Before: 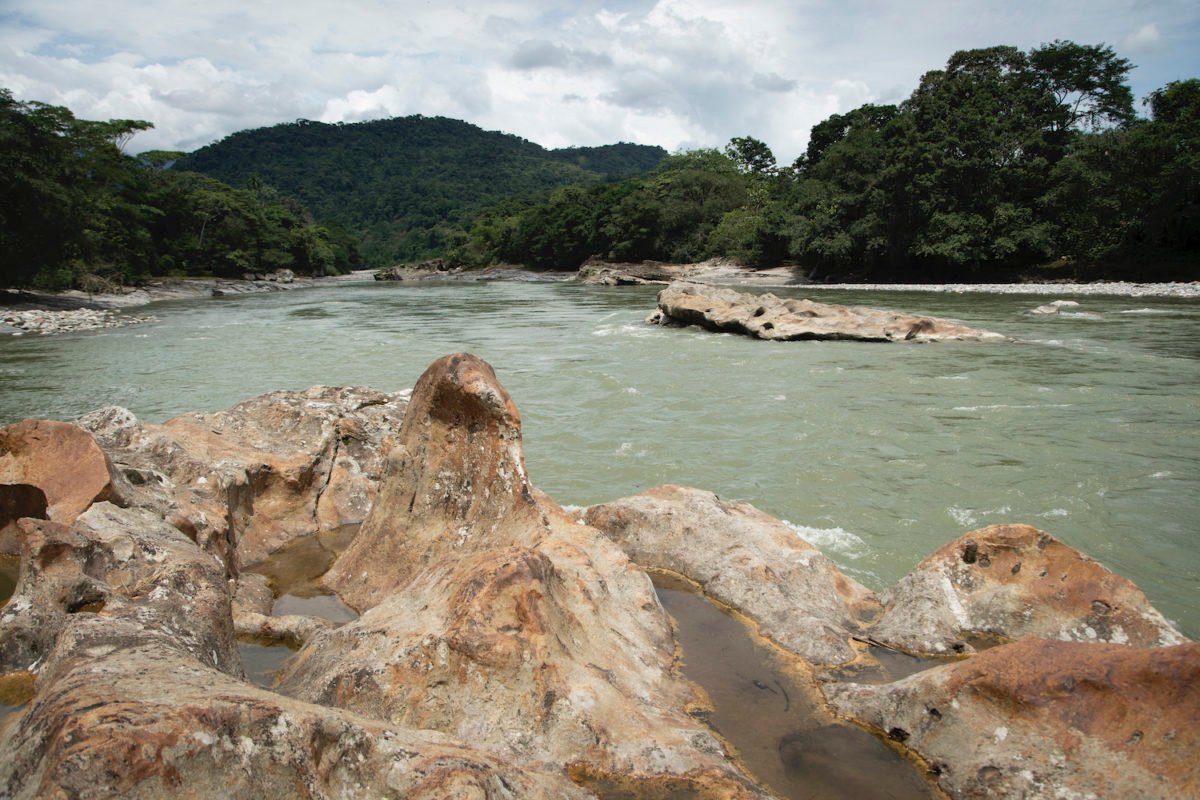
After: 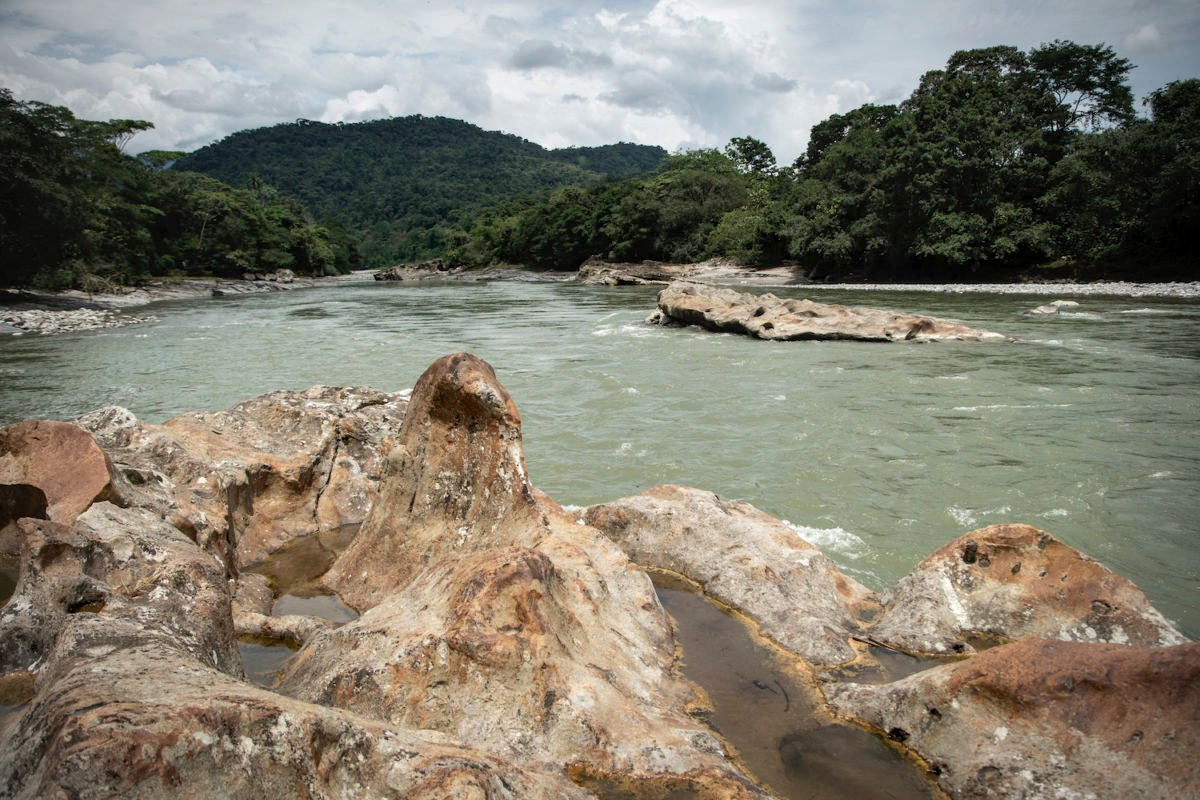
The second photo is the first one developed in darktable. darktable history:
local contrast: detail 130%
vignetting: on, module defaults
